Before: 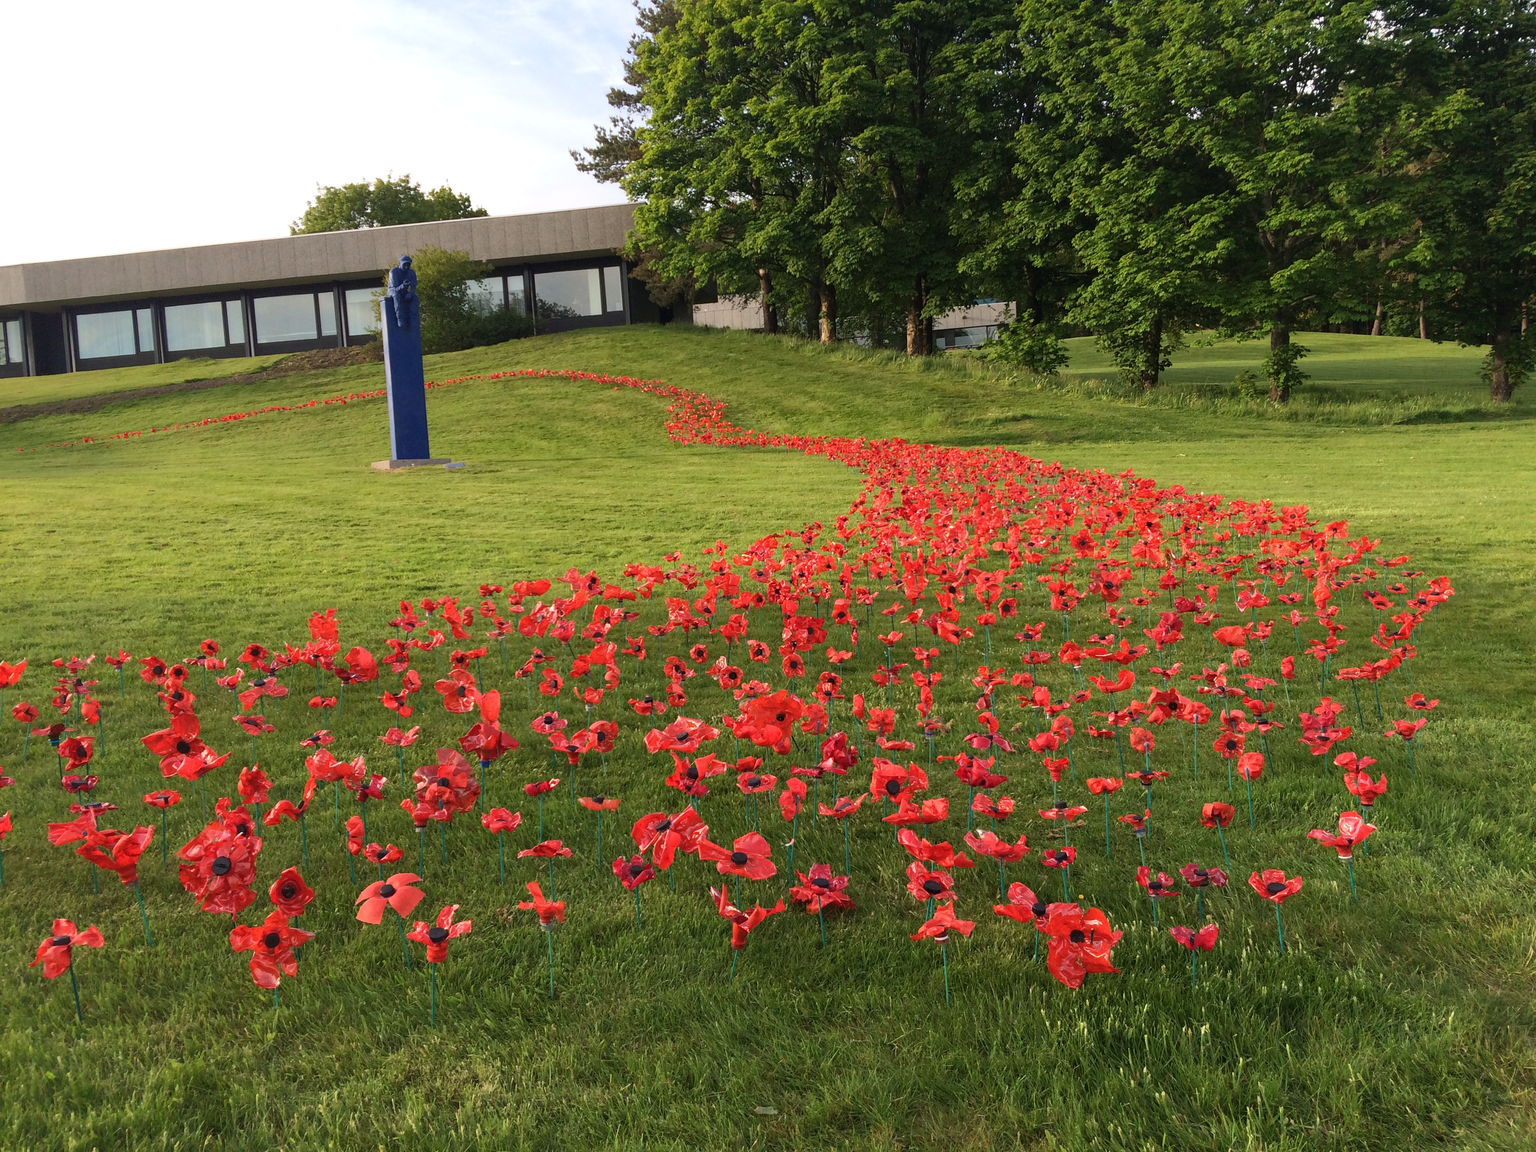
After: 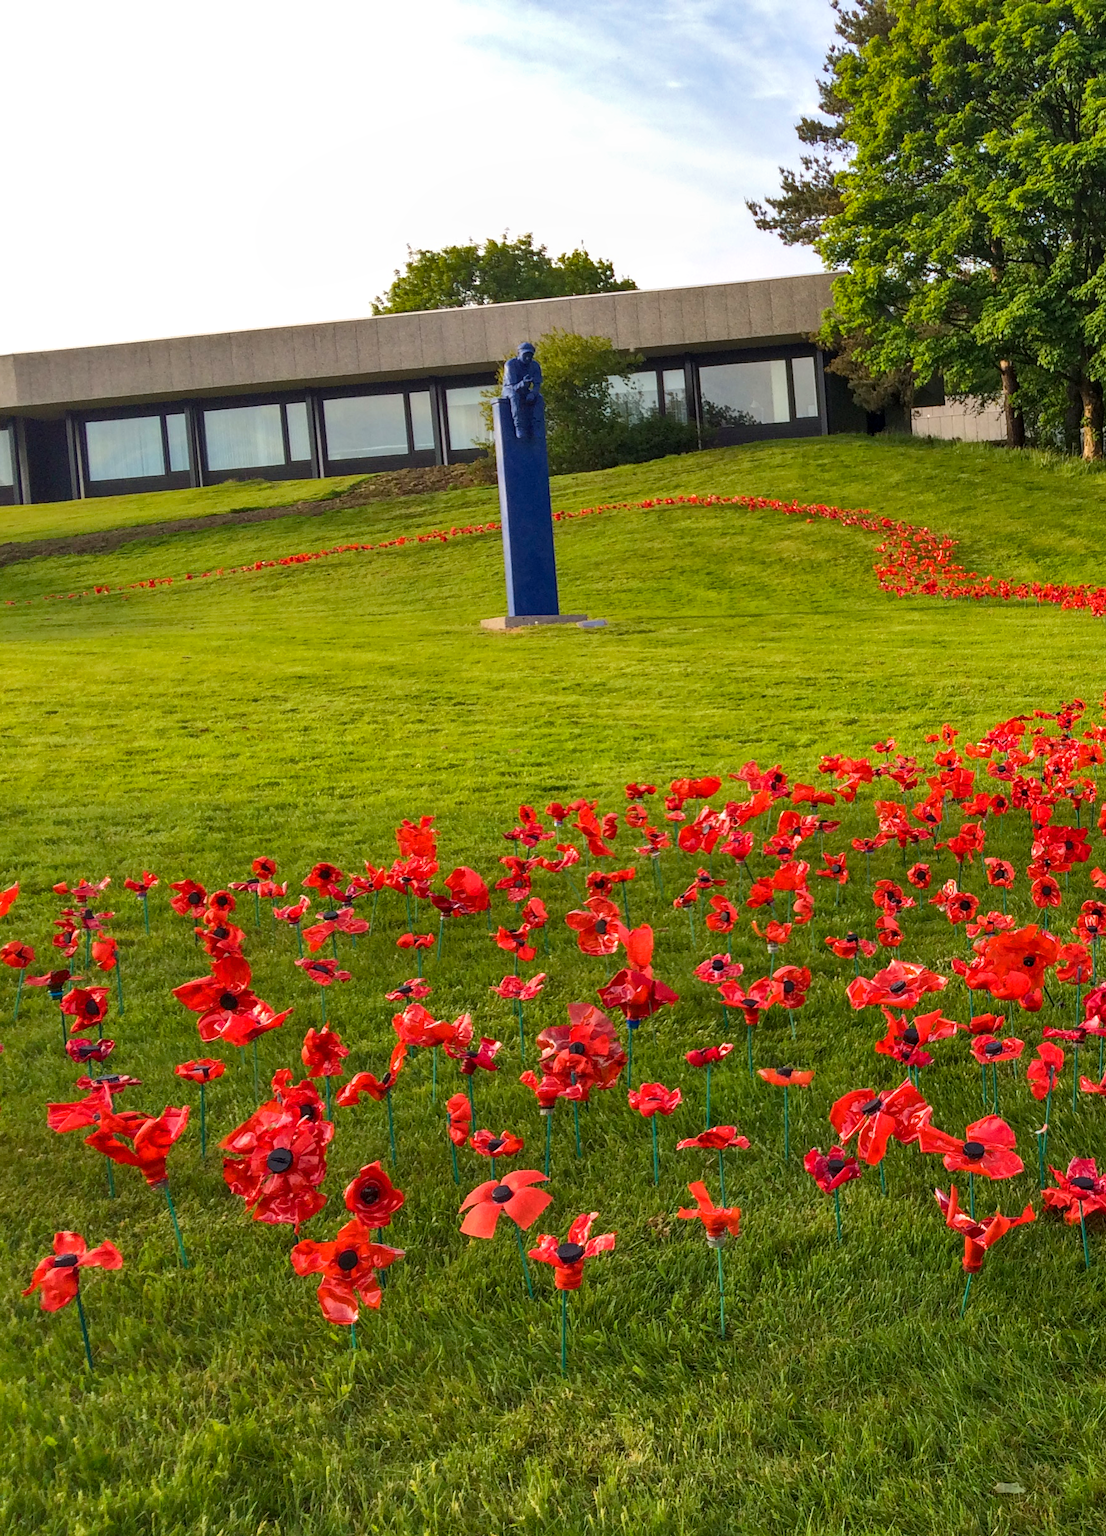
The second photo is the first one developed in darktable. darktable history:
local contrast: on, module defaults
tone equalizer: mask exposure compensation -0.508 EV
shadows and highlights: low approximation 0.01, soften with gaussian
color balance rgb: perceptual saturation grading › global saturation 19.67%, global vibrance 23.905%
crop: left 0.839%, right 45.367%, bottom 0.08%
